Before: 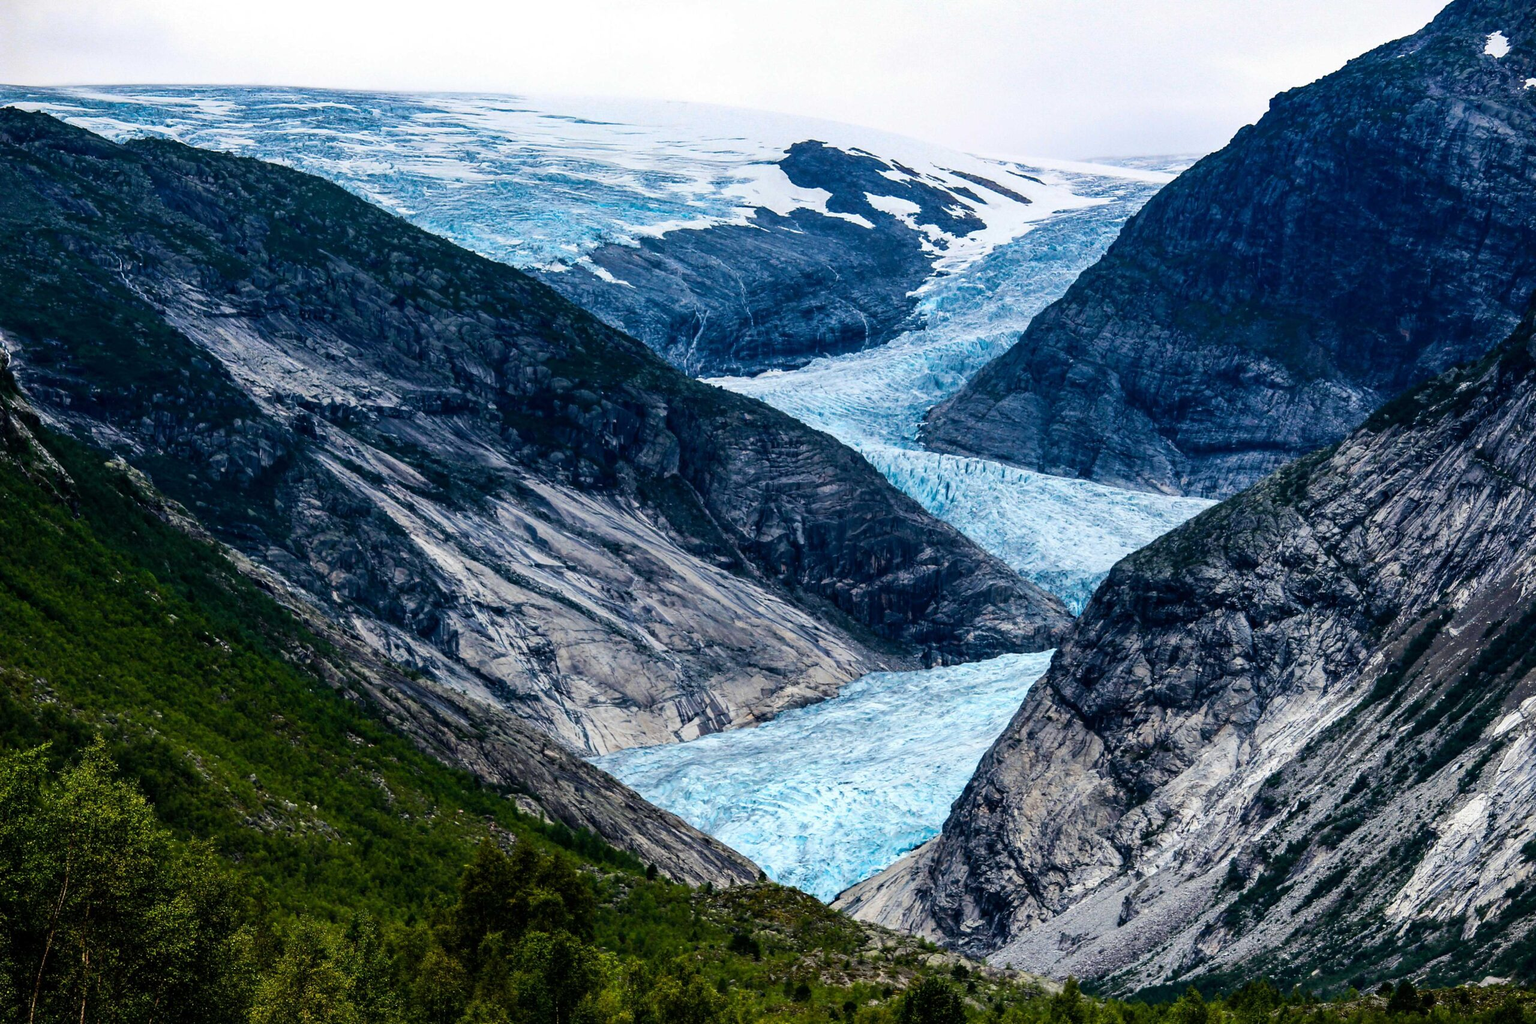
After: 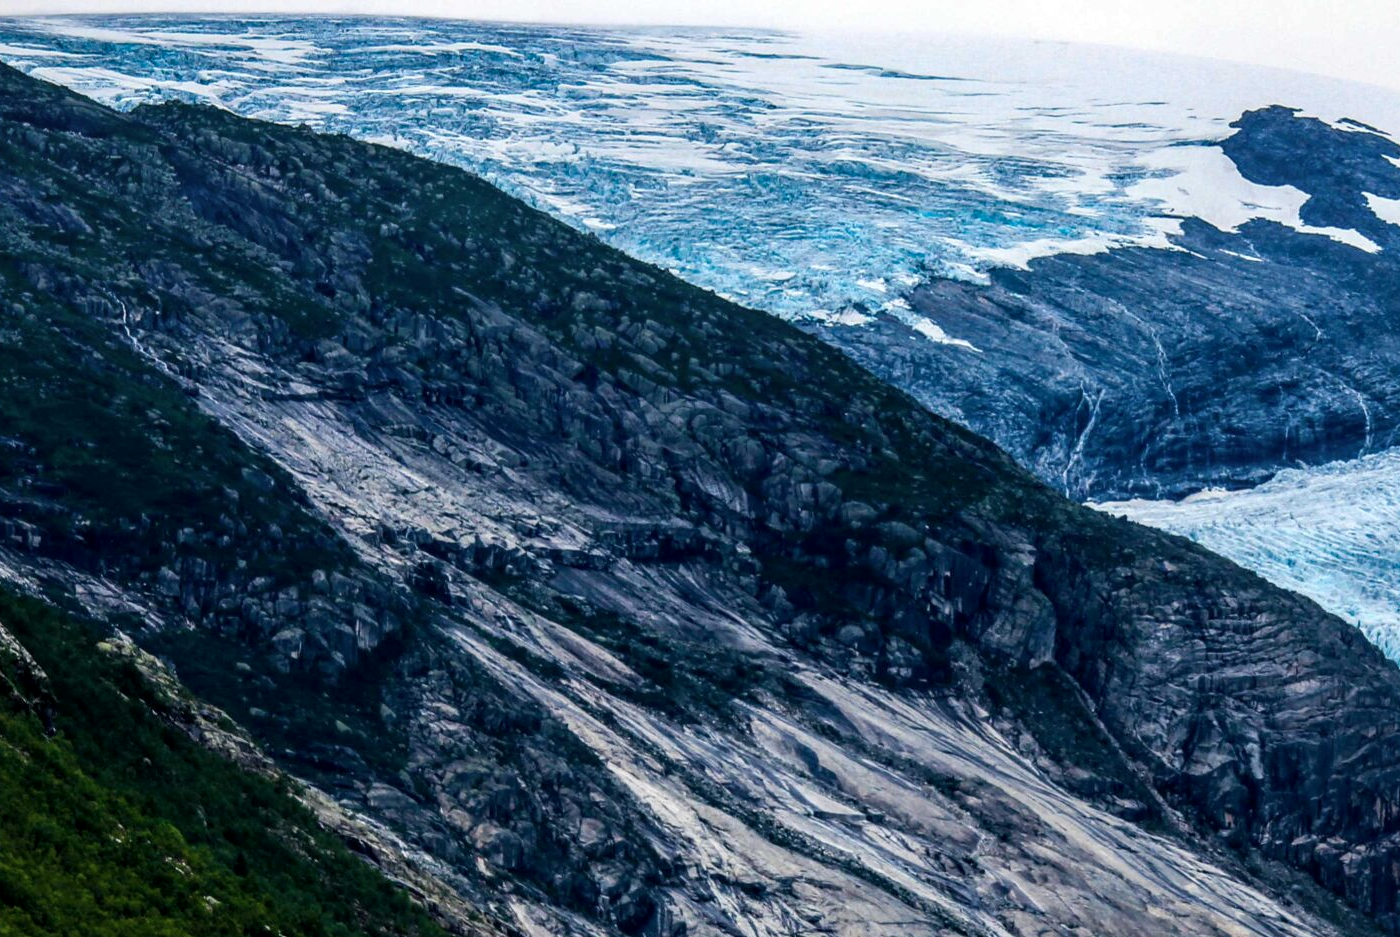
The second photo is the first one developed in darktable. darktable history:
crop and rotate: left 3.047%, top 7.509%, right 42.236%, bottom 37.598%
local contrast: on, module defaults
